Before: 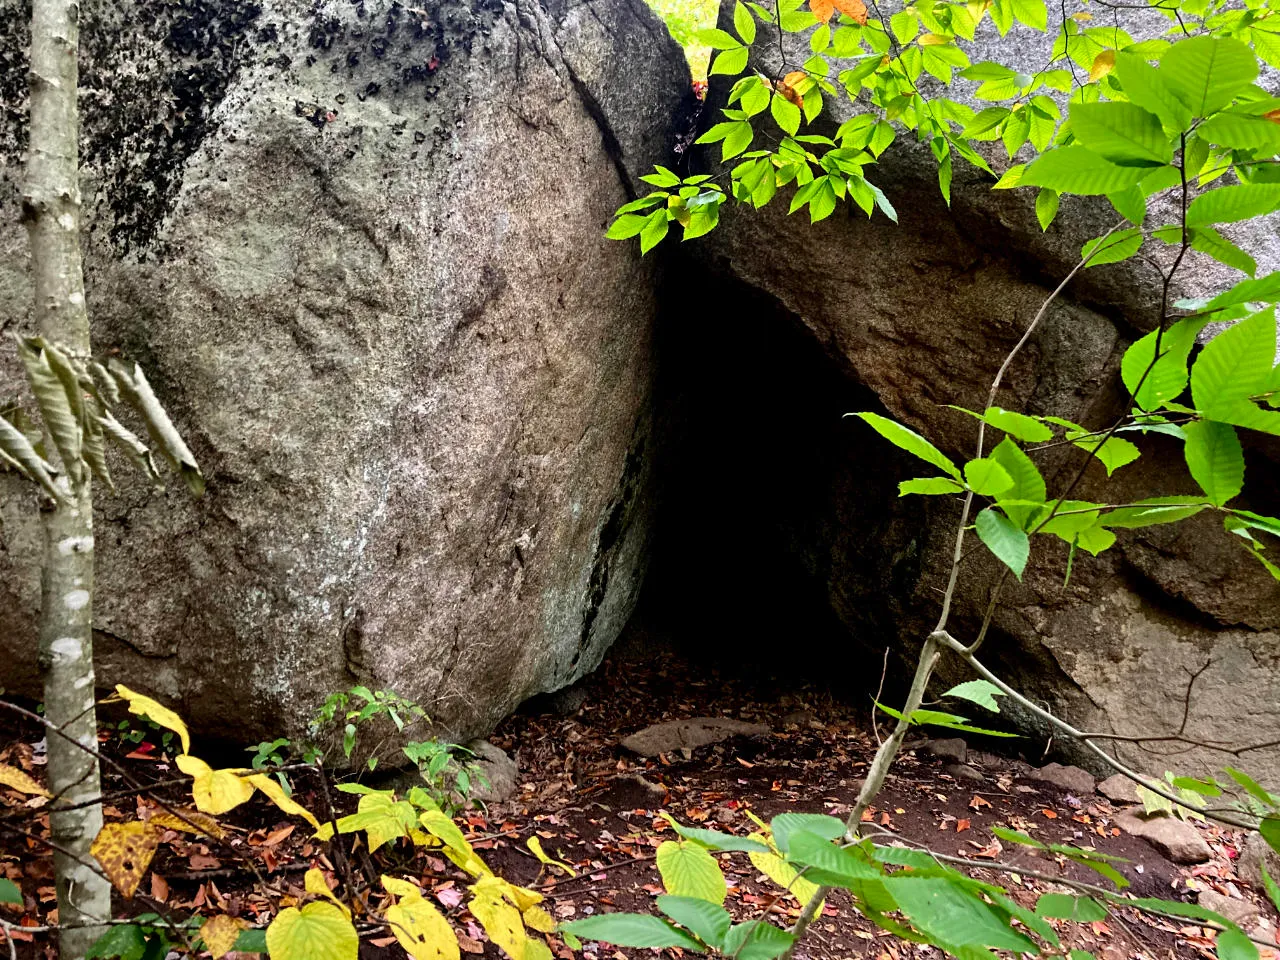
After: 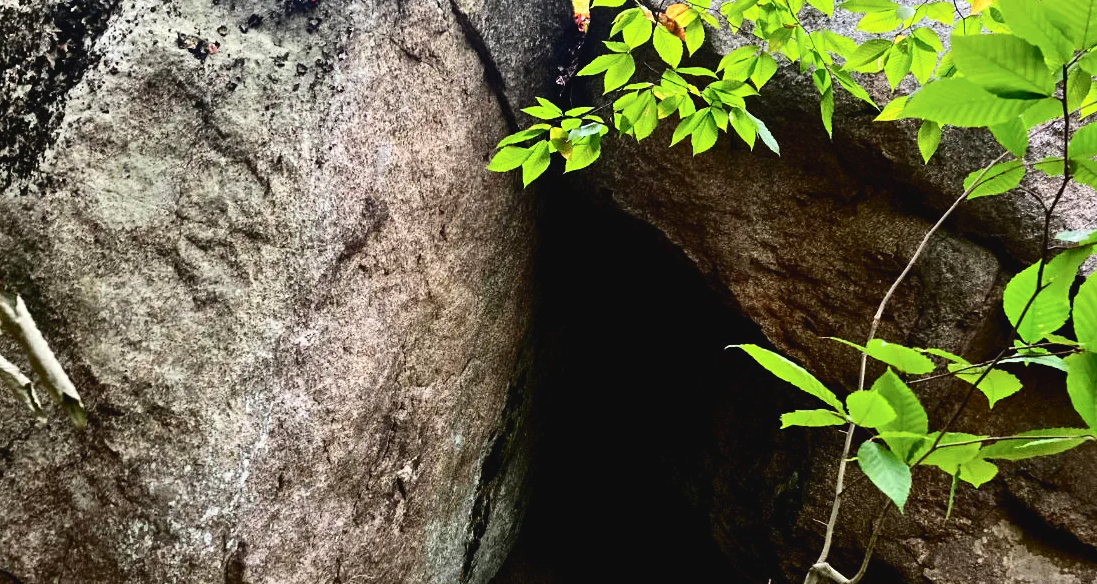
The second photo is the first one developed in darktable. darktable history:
crop and rotate: left 9.248%, top 7.14%, right 5.031%, bottom 31.96%
tone curve: curves: ch0 [(0, 0.032) (0.181, 0.156) (0.751, 0.829) (1, 1)], color space Lab, independent channels, preserve colors none
